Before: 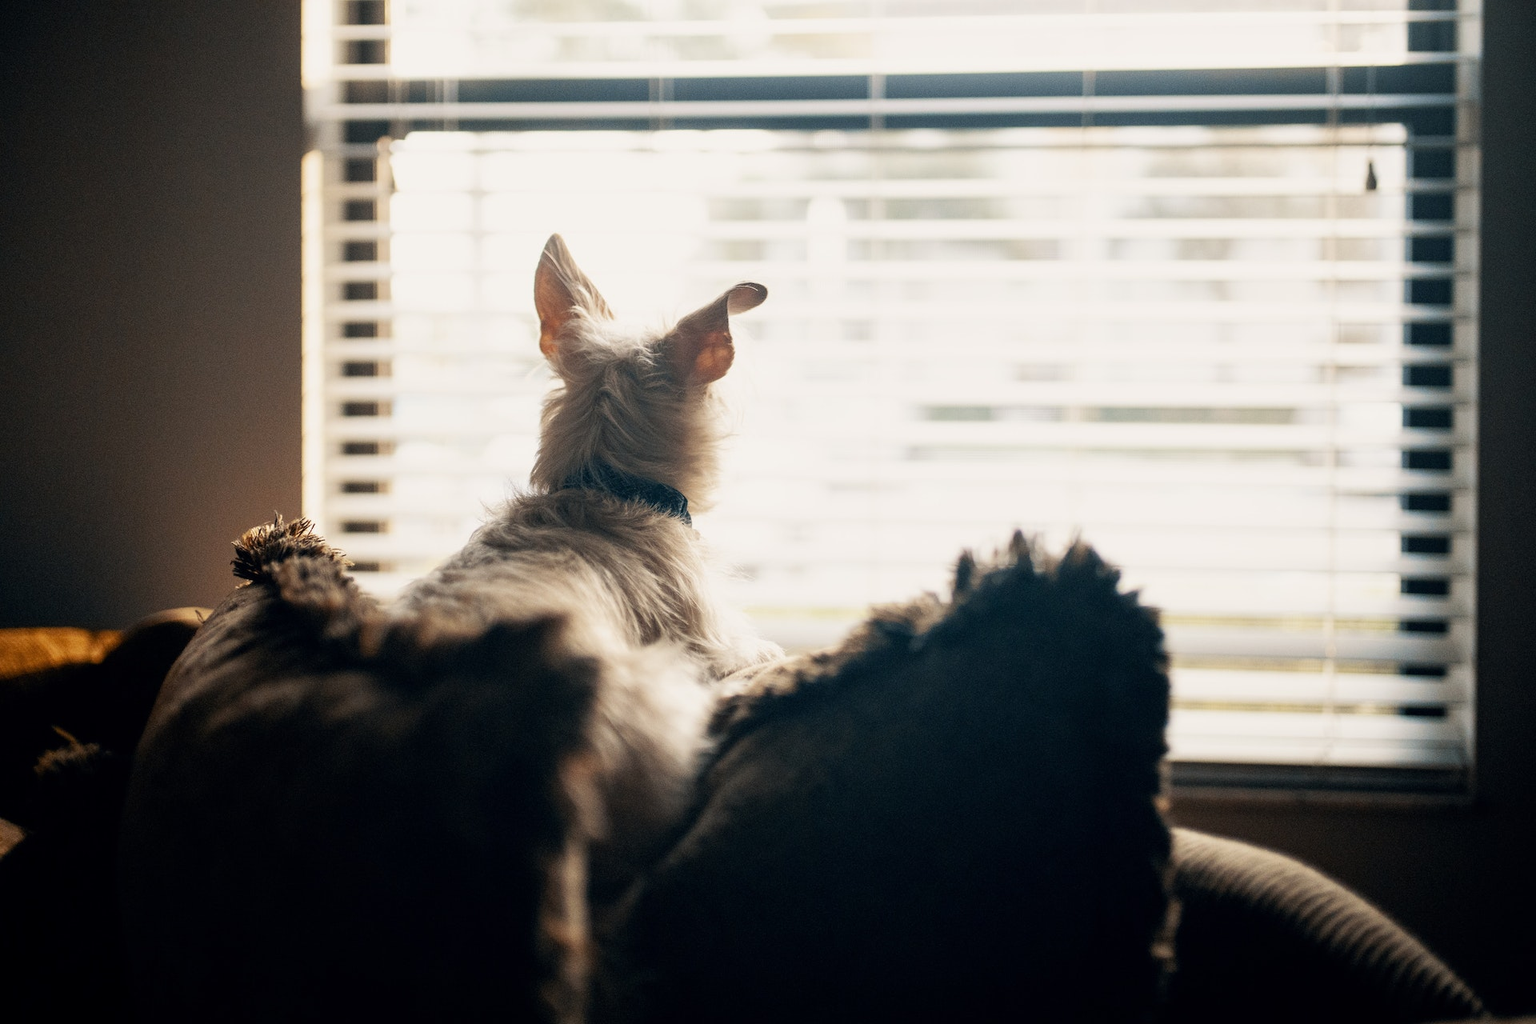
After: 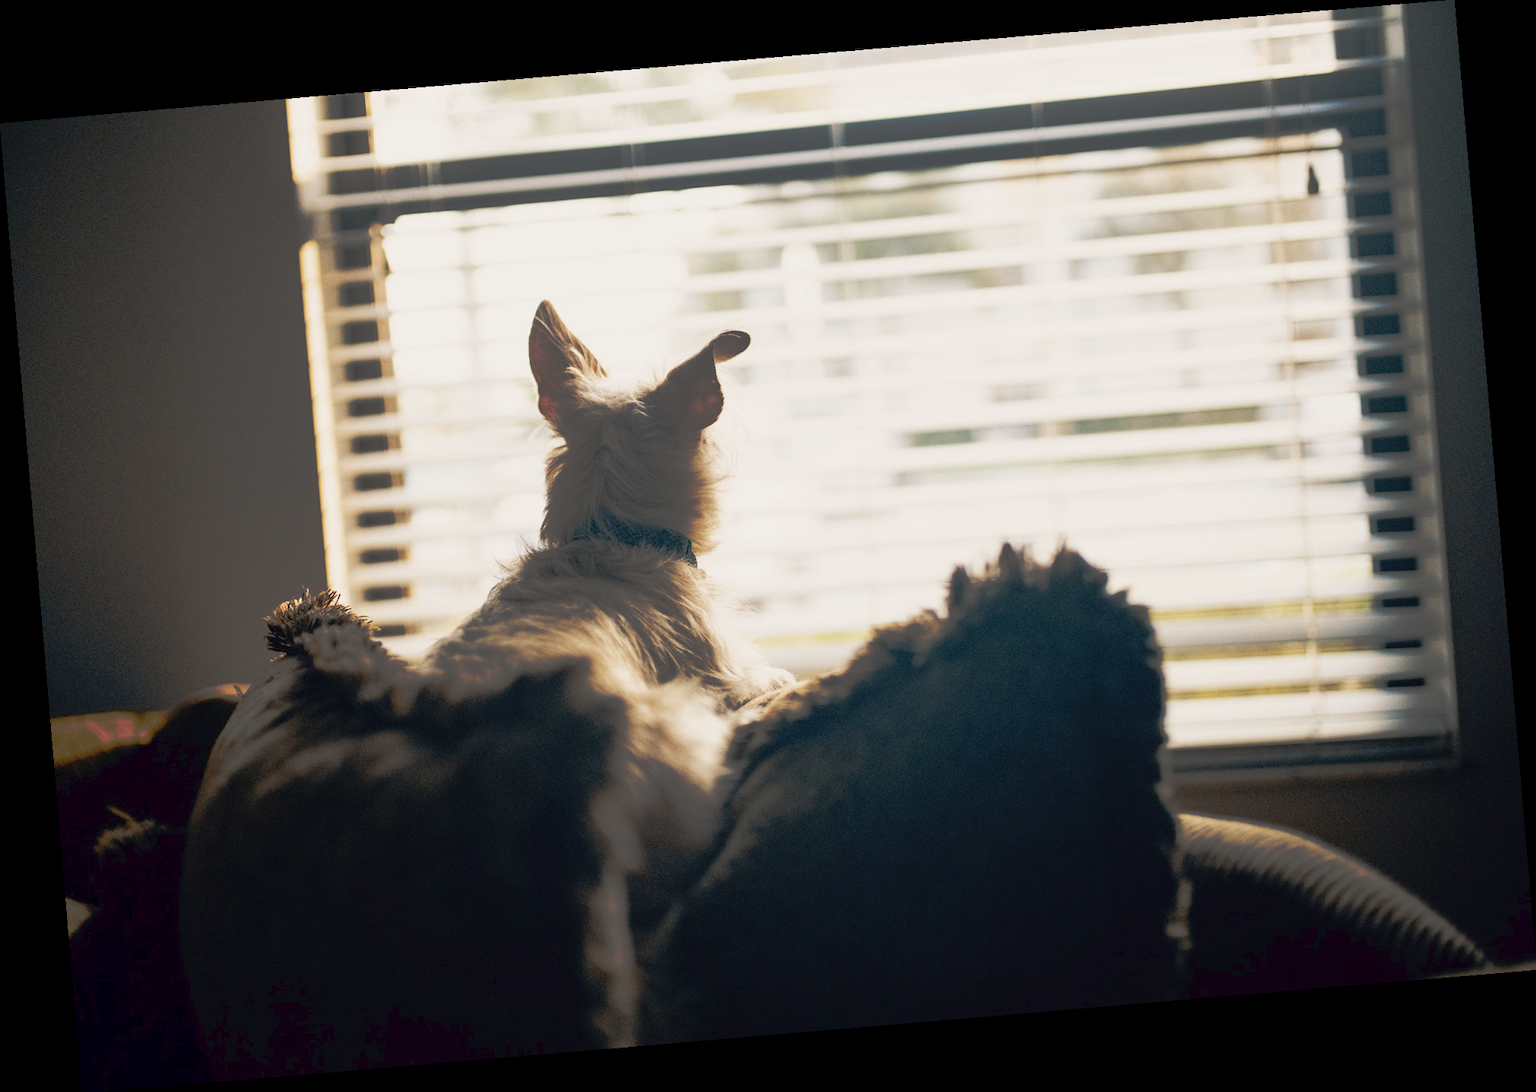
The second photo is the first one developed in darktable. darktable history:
tone curve: curves: ch0 [(0, 0) (0.003, 0.032) (0.53, 0.368) (0.901, 0.866) (1, 1)], preserve colors none
rotate and perspective: rotation -4.86°, automatic cropping off
